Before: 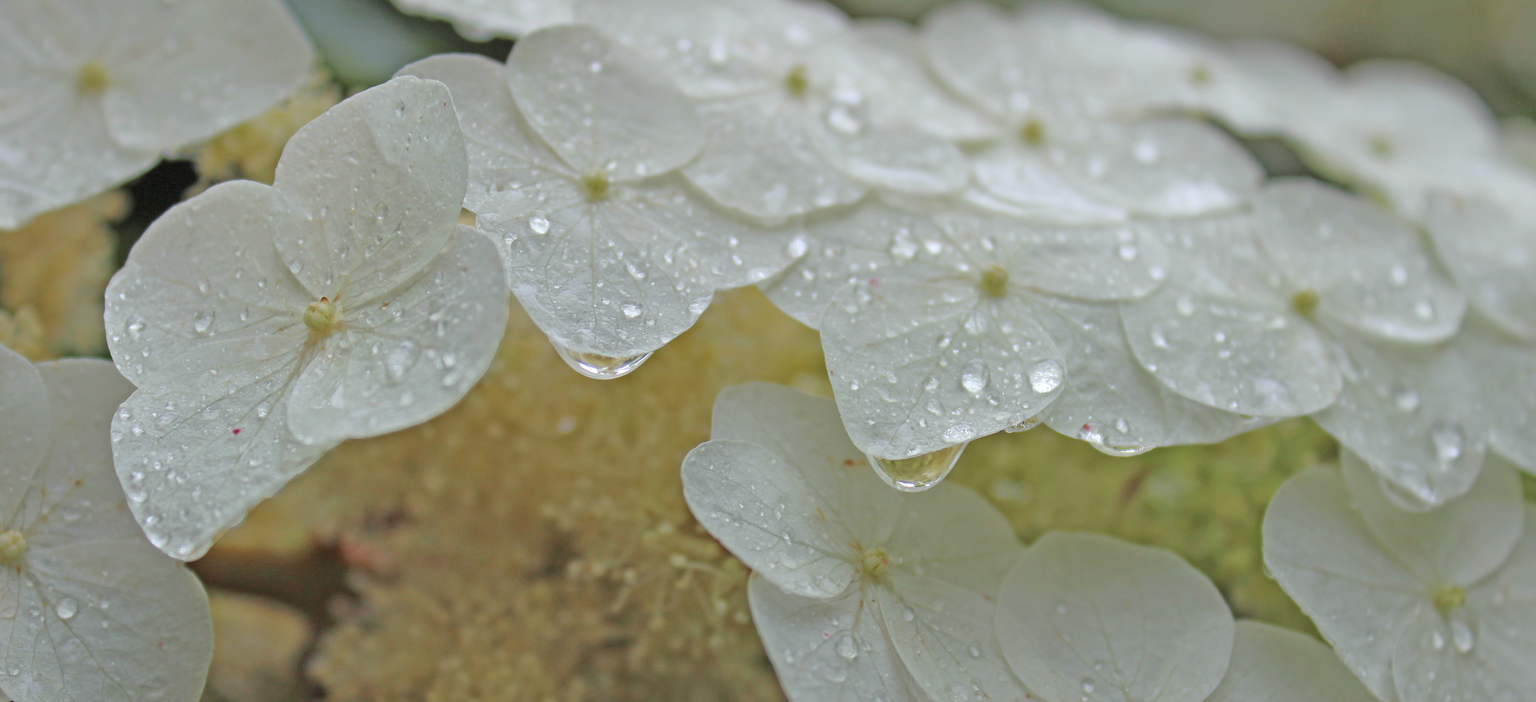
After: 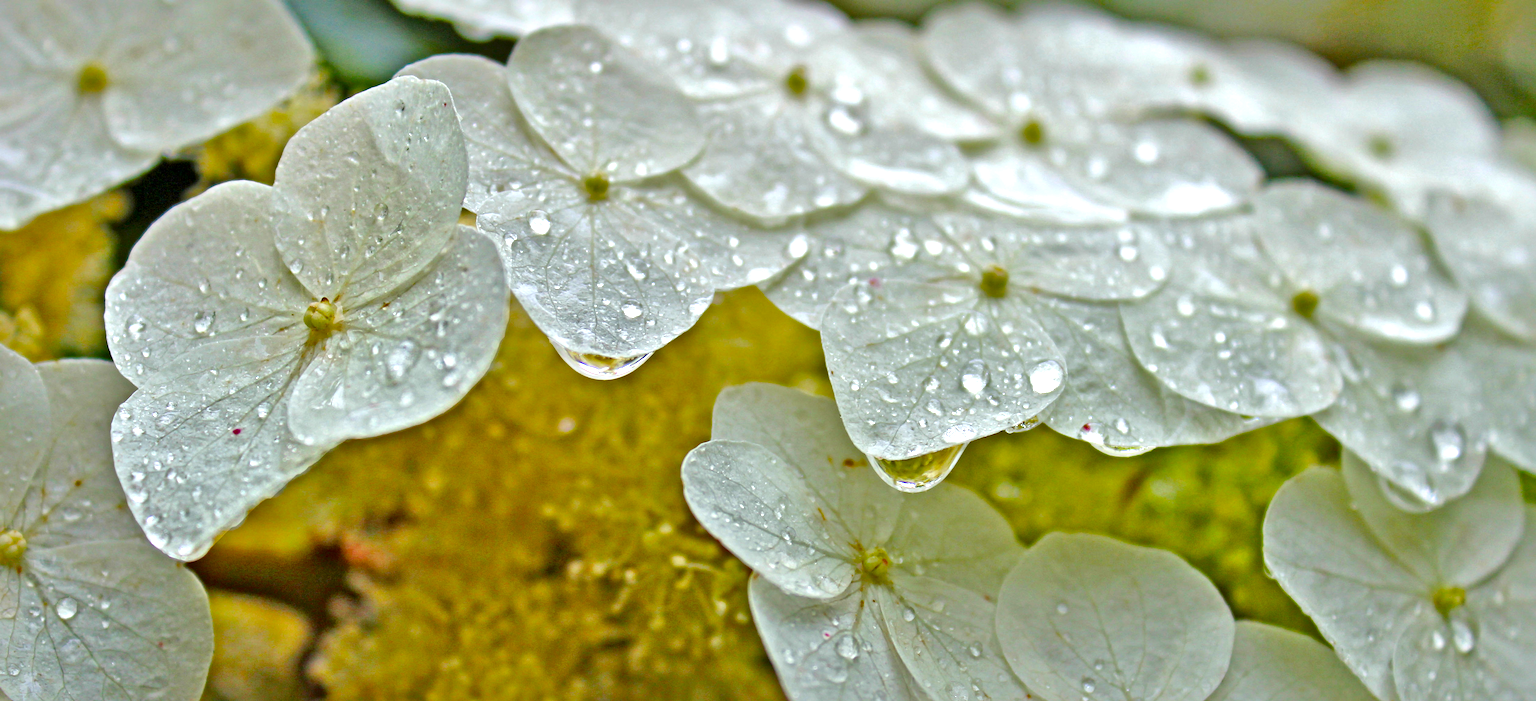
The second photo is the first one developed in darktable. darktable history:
local contrast: mode bilateral grid, contrast 44, coarseness 69, detail 214%, midtone range 0.2
color balance rgb: linear chroma grading › shadows 10%, linear chroma grading › highlights 10%, linear chroma grading › global chroma 15%, linear chroma grading › mid-tones 15%, perceptual saturation grading › global saturation 40%, perceptual saturation grading › highlights -25%, perceptual saturation grading › mid-tones 35%, perceptual saturation grading › shadows 35%, perceptual brilliance grading › global brilliance 11.29%, global vibrance 11.29%
